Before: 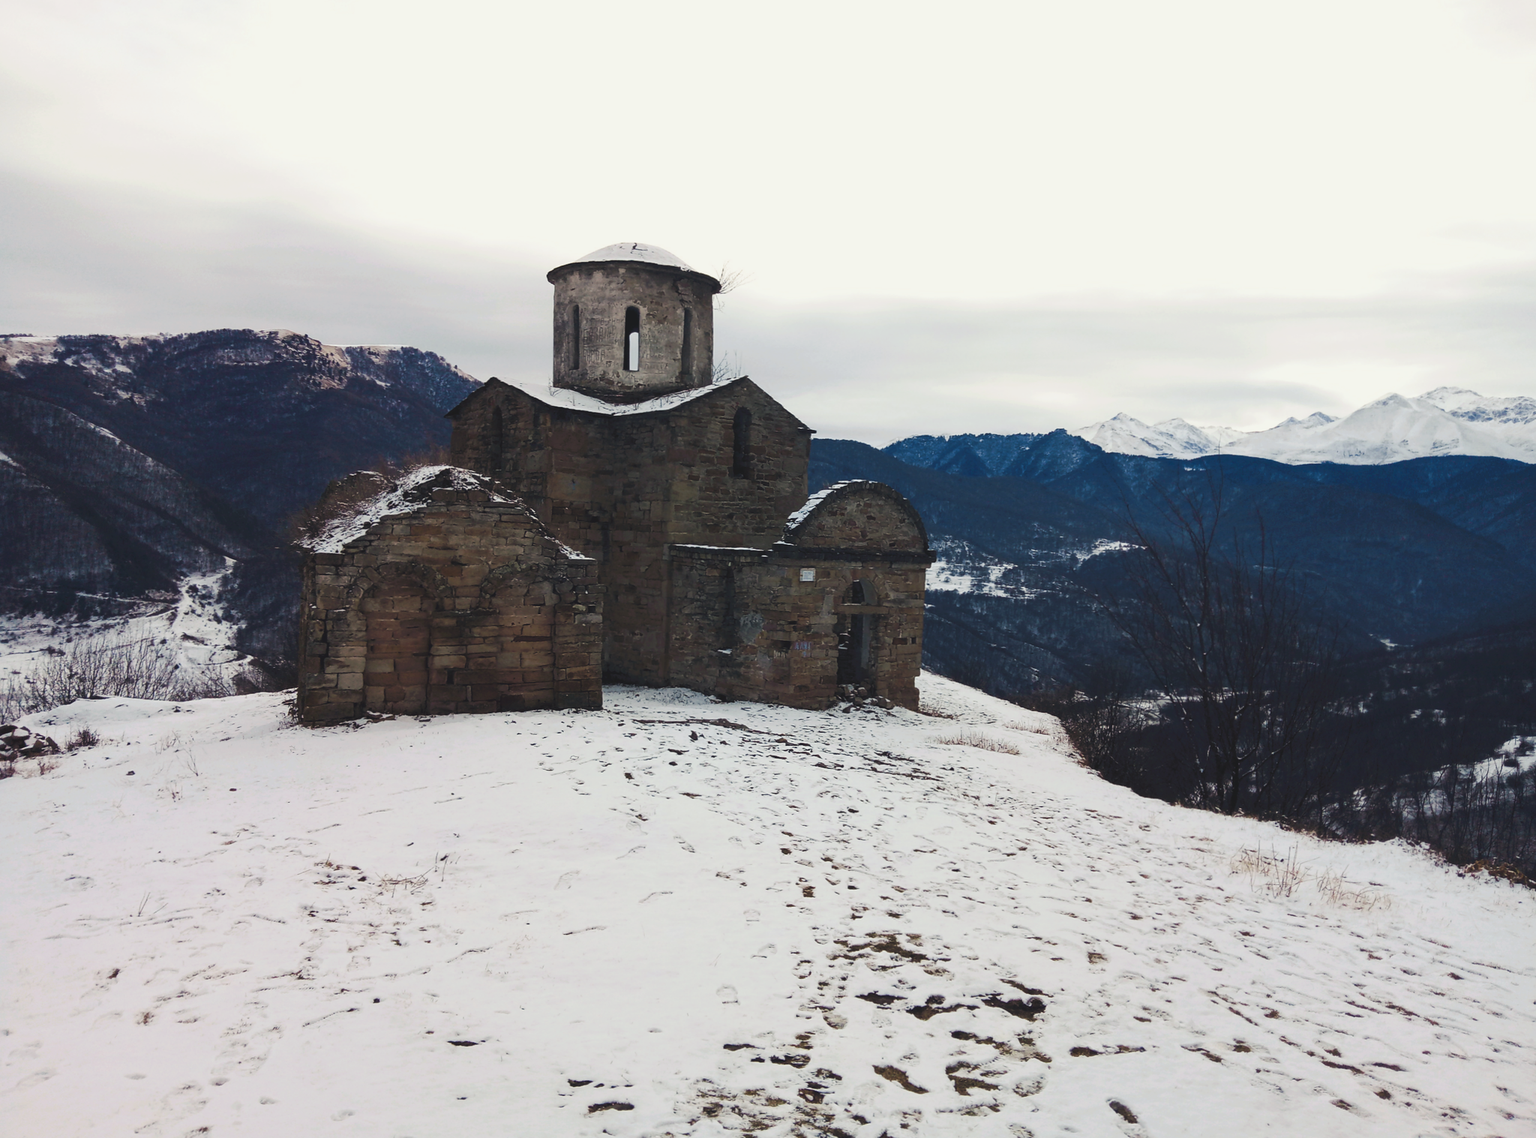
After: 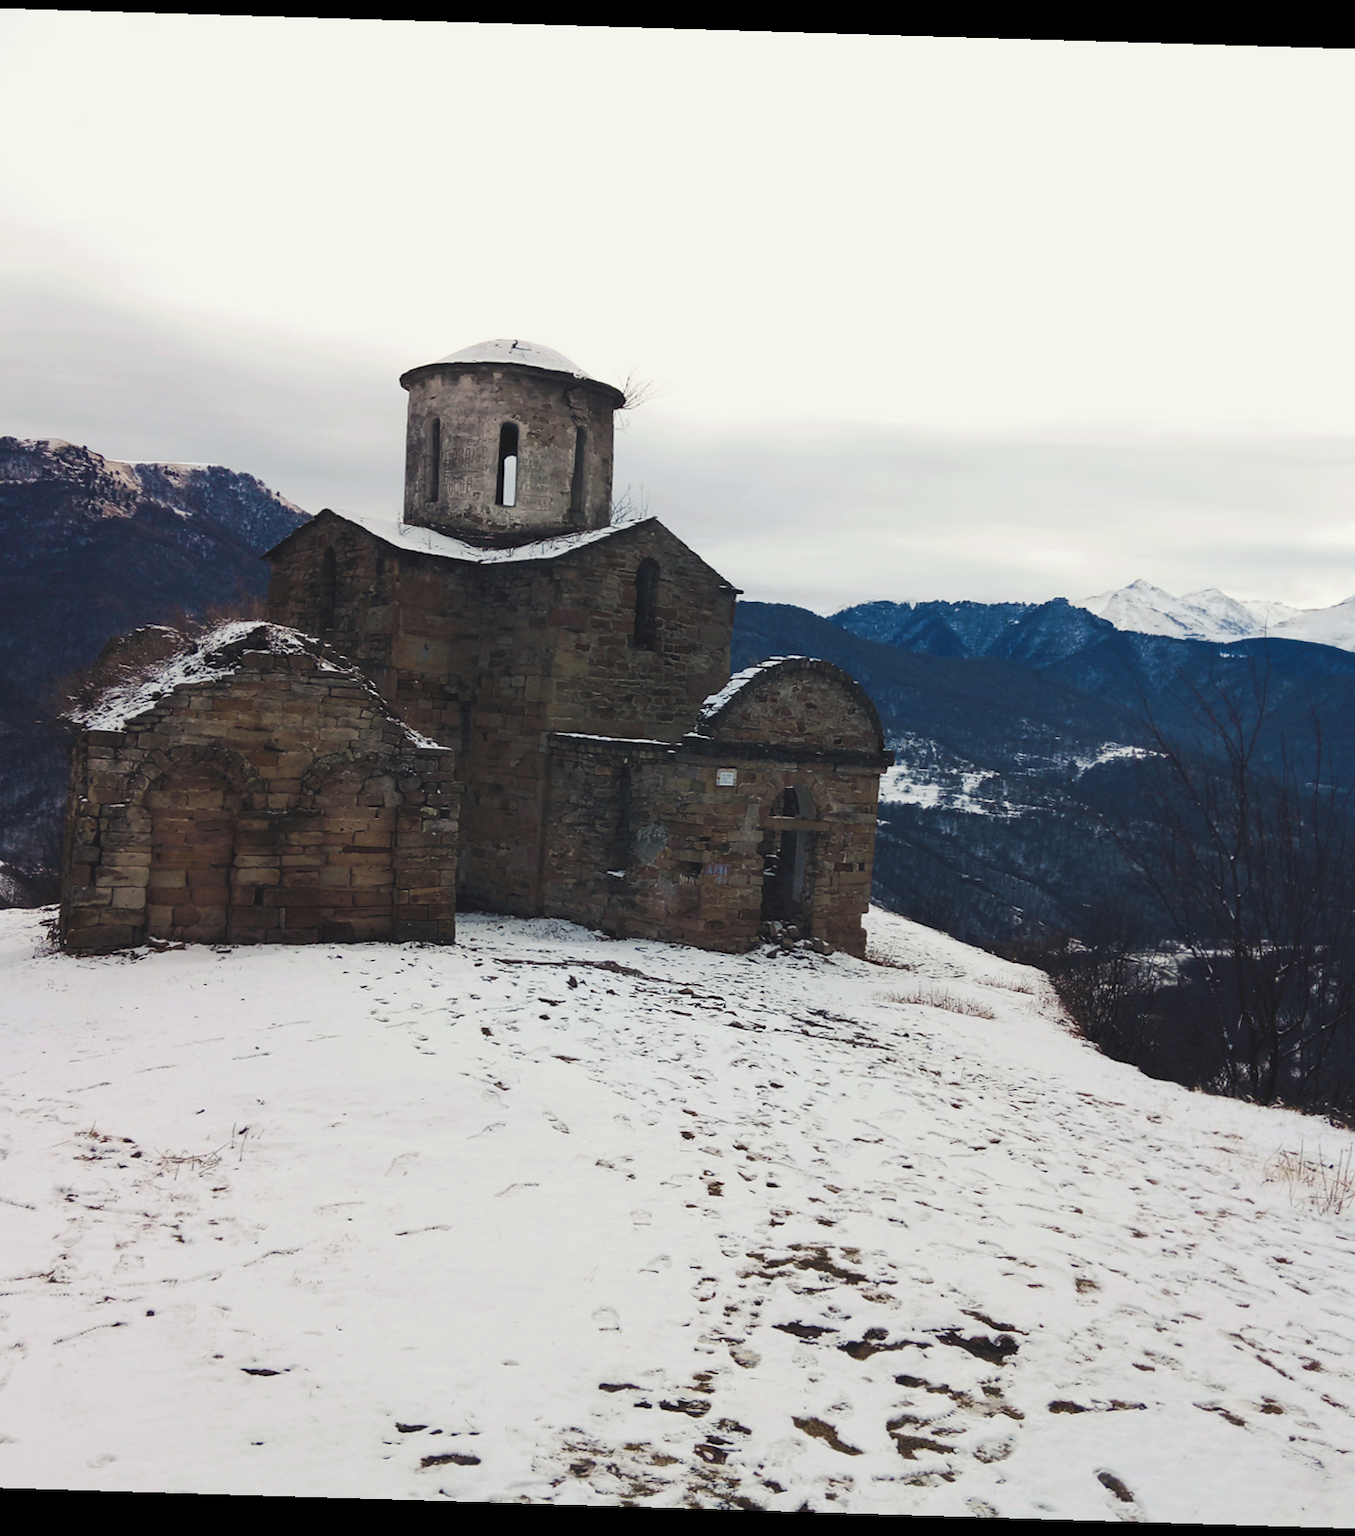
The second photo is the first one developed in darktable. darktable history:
crop: left 16.899%, right 16.556%
rotate and perspective: rotation 1.72°, automatic cropping off
